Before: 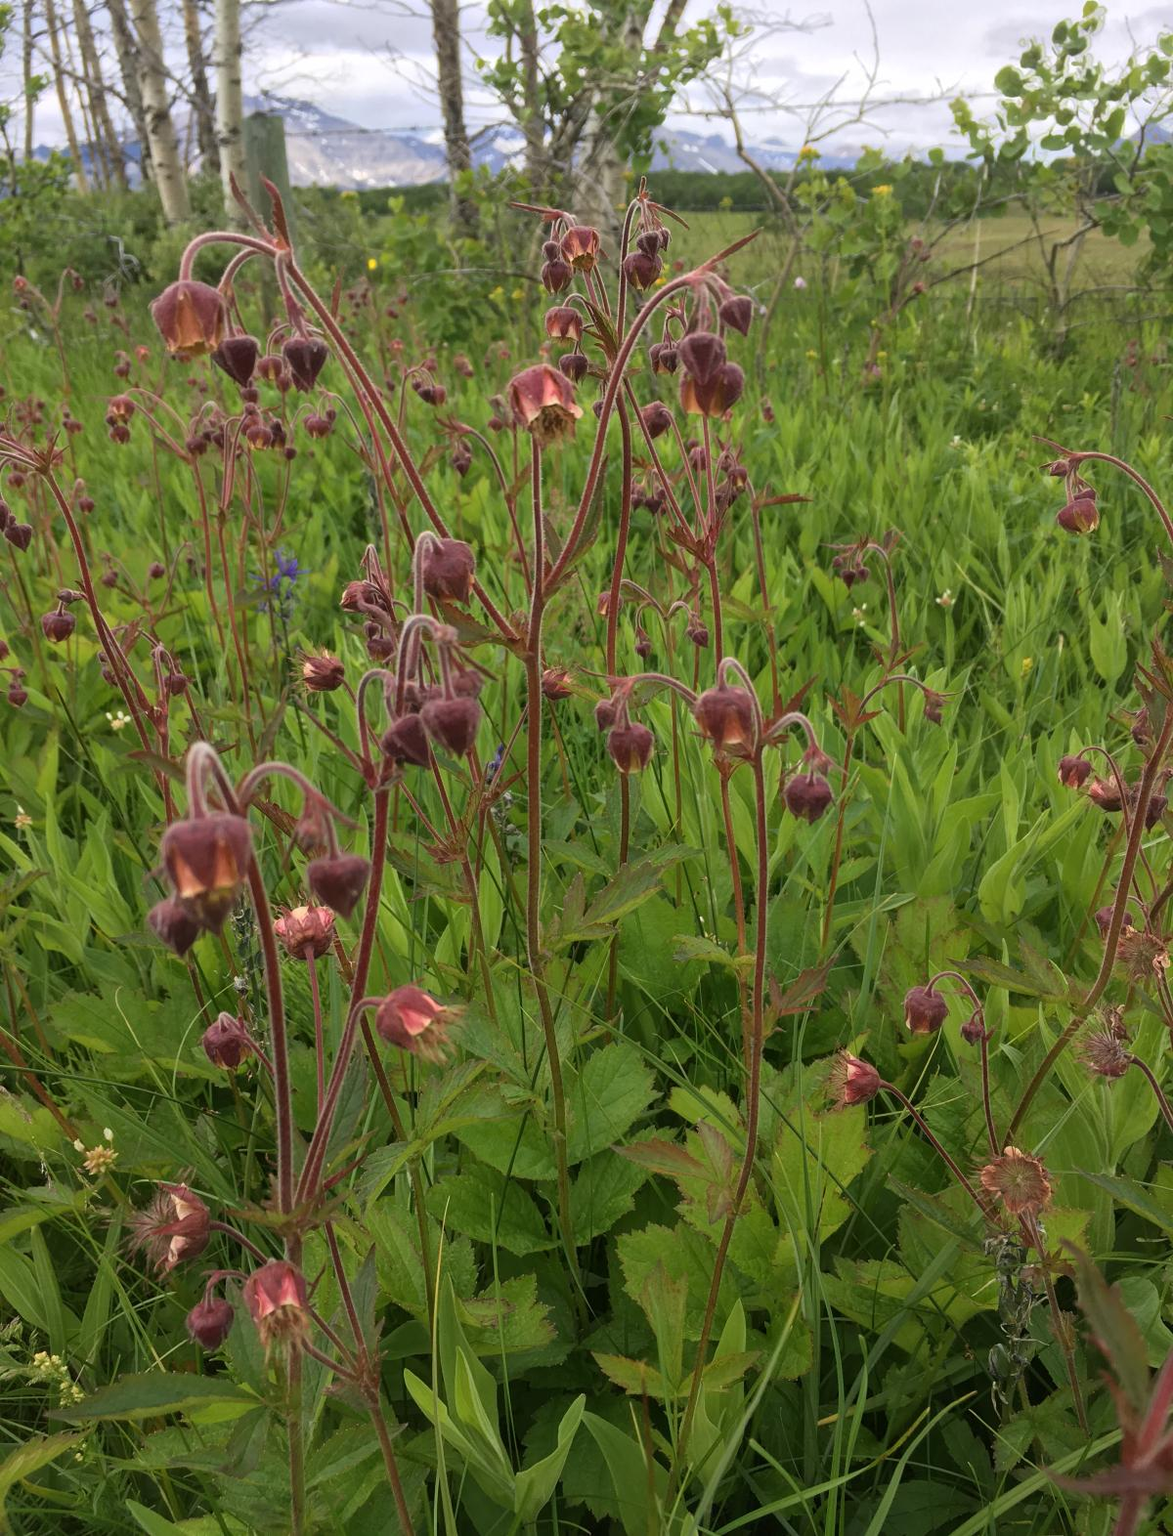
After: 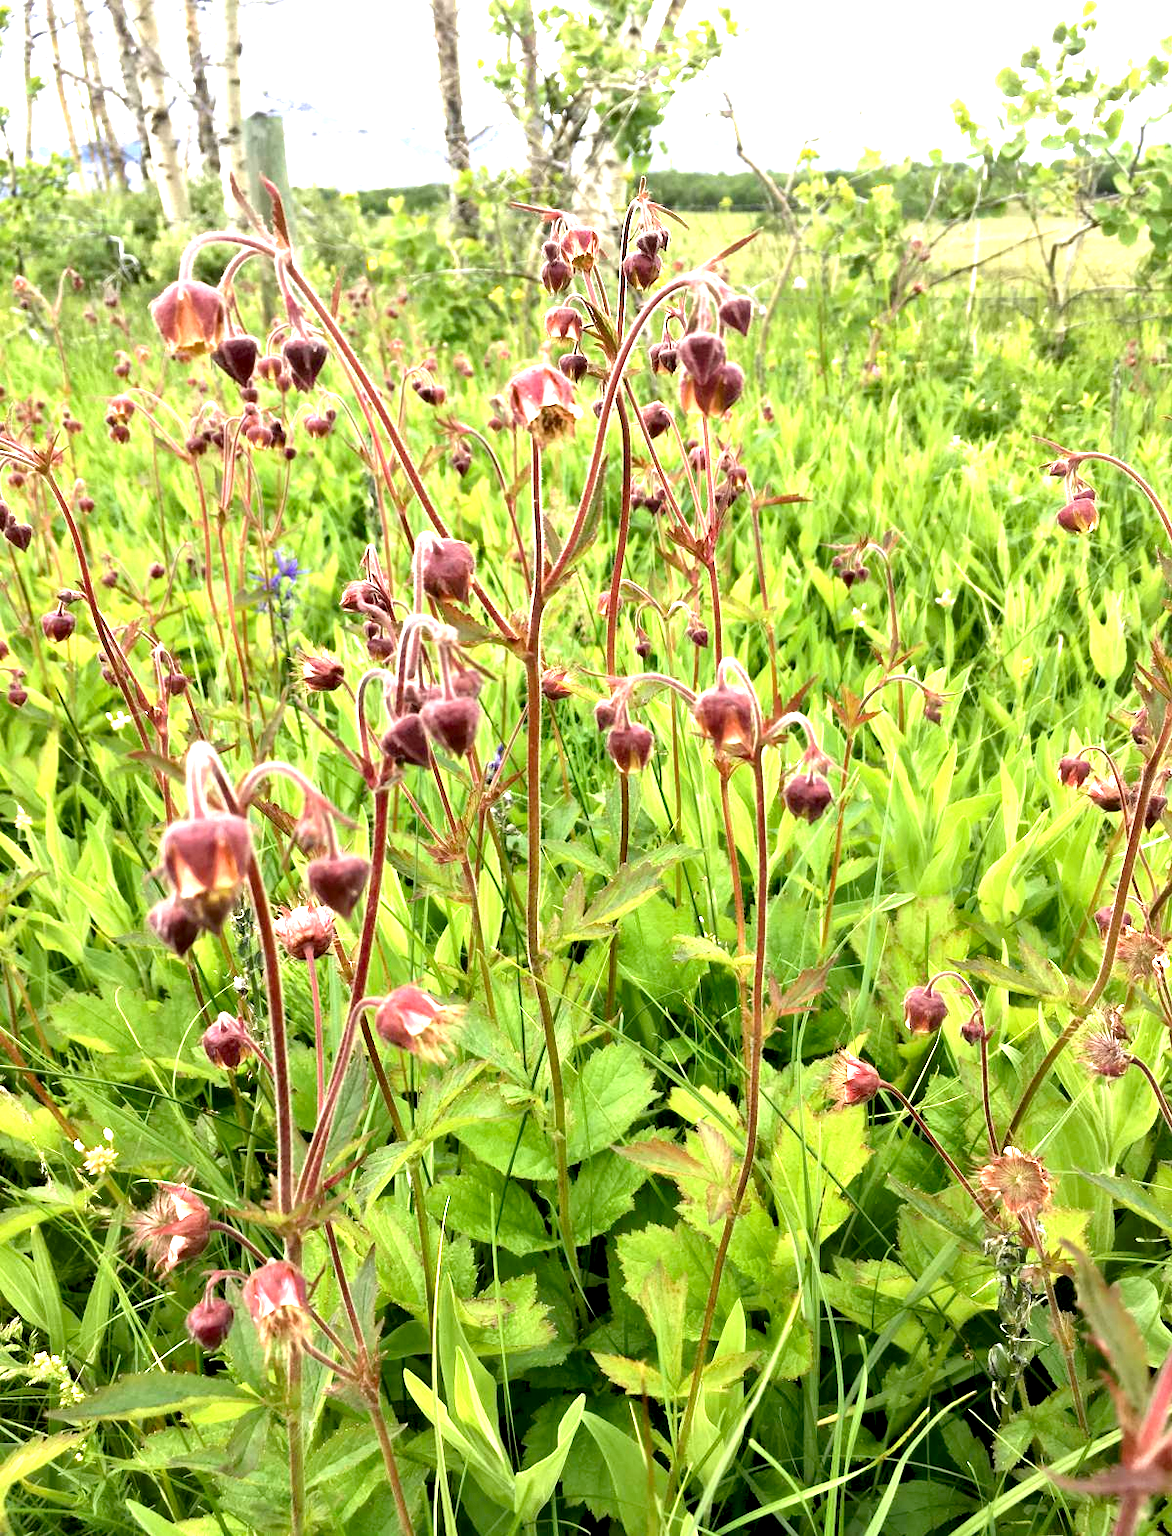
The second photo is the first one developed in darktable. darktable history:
exposure: black level correction 0.006, exposure 2.074 EV, compensate exposure bias true, compensate highlight preservation false
contrast equalizer: octaves 7, y [[0.513, 0.565, 0.608, 0.562, 0.512, 0.5], [0.5 ×6], [0.5, 0.5, 0.5, 0.528, 0.598, 0.658], [0 ×6], [0 ×6]]
